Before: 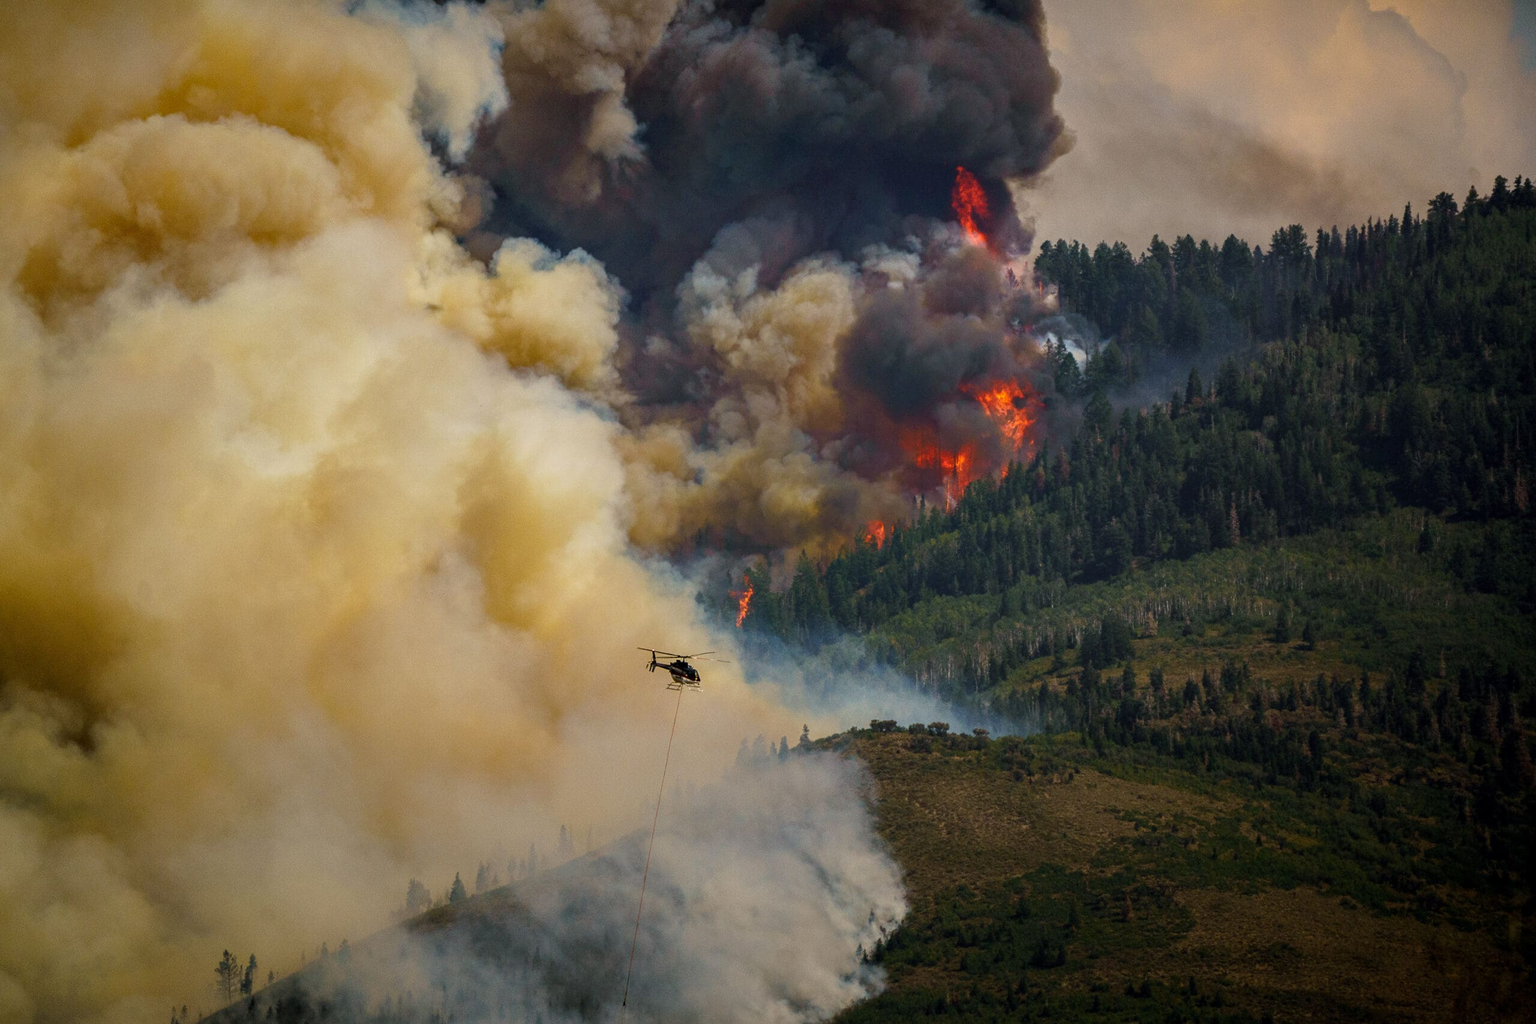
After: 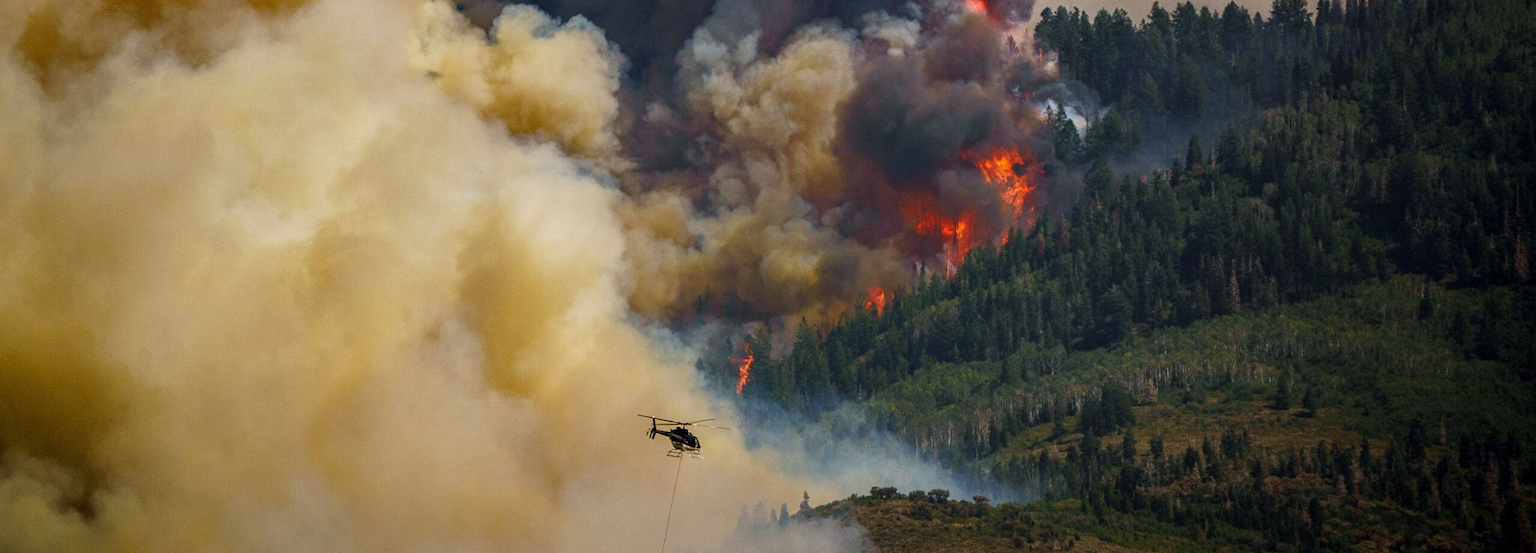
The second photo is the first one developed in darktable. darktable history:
crop and rotate: top 22.827%, bottom 23.064%
